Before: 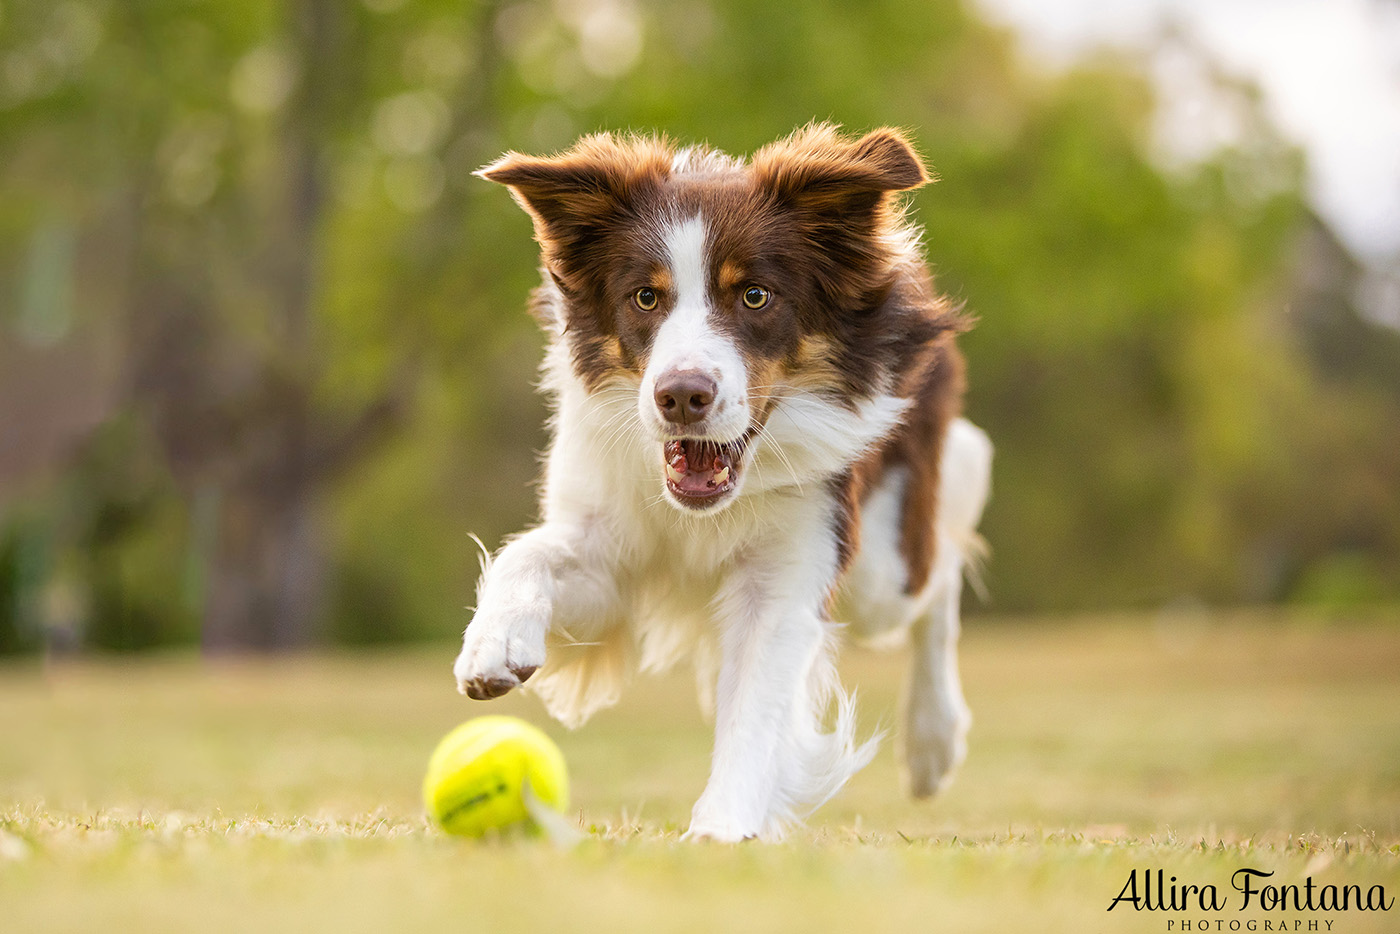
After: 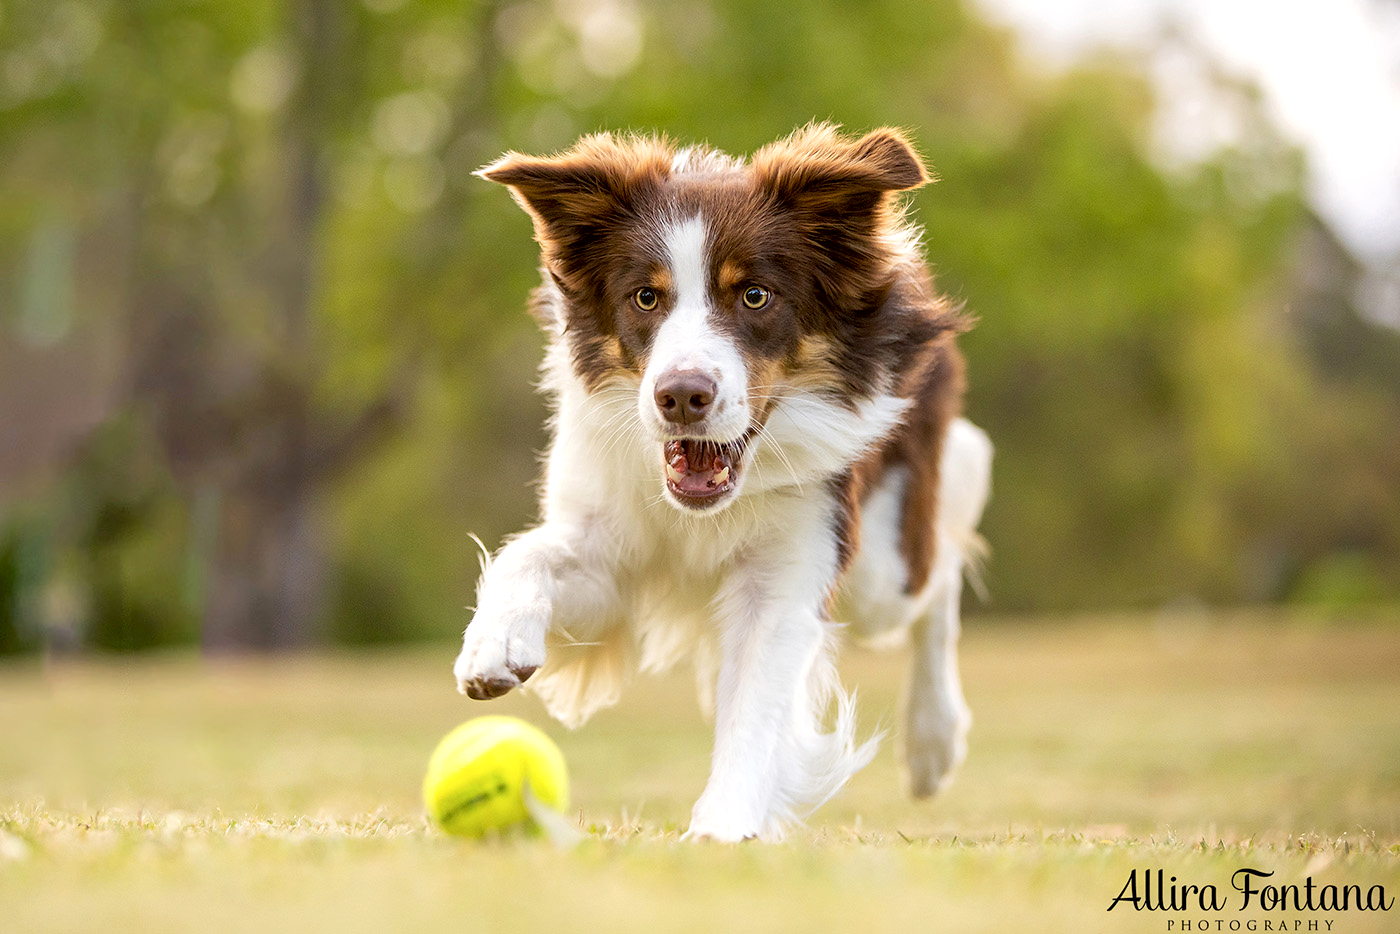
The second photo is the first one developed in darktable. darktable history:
contrast brightness saturation: saturation -0.067
exposure: black level correction 0.007, exposure 0.157 EV, compensate highlight preservation false
